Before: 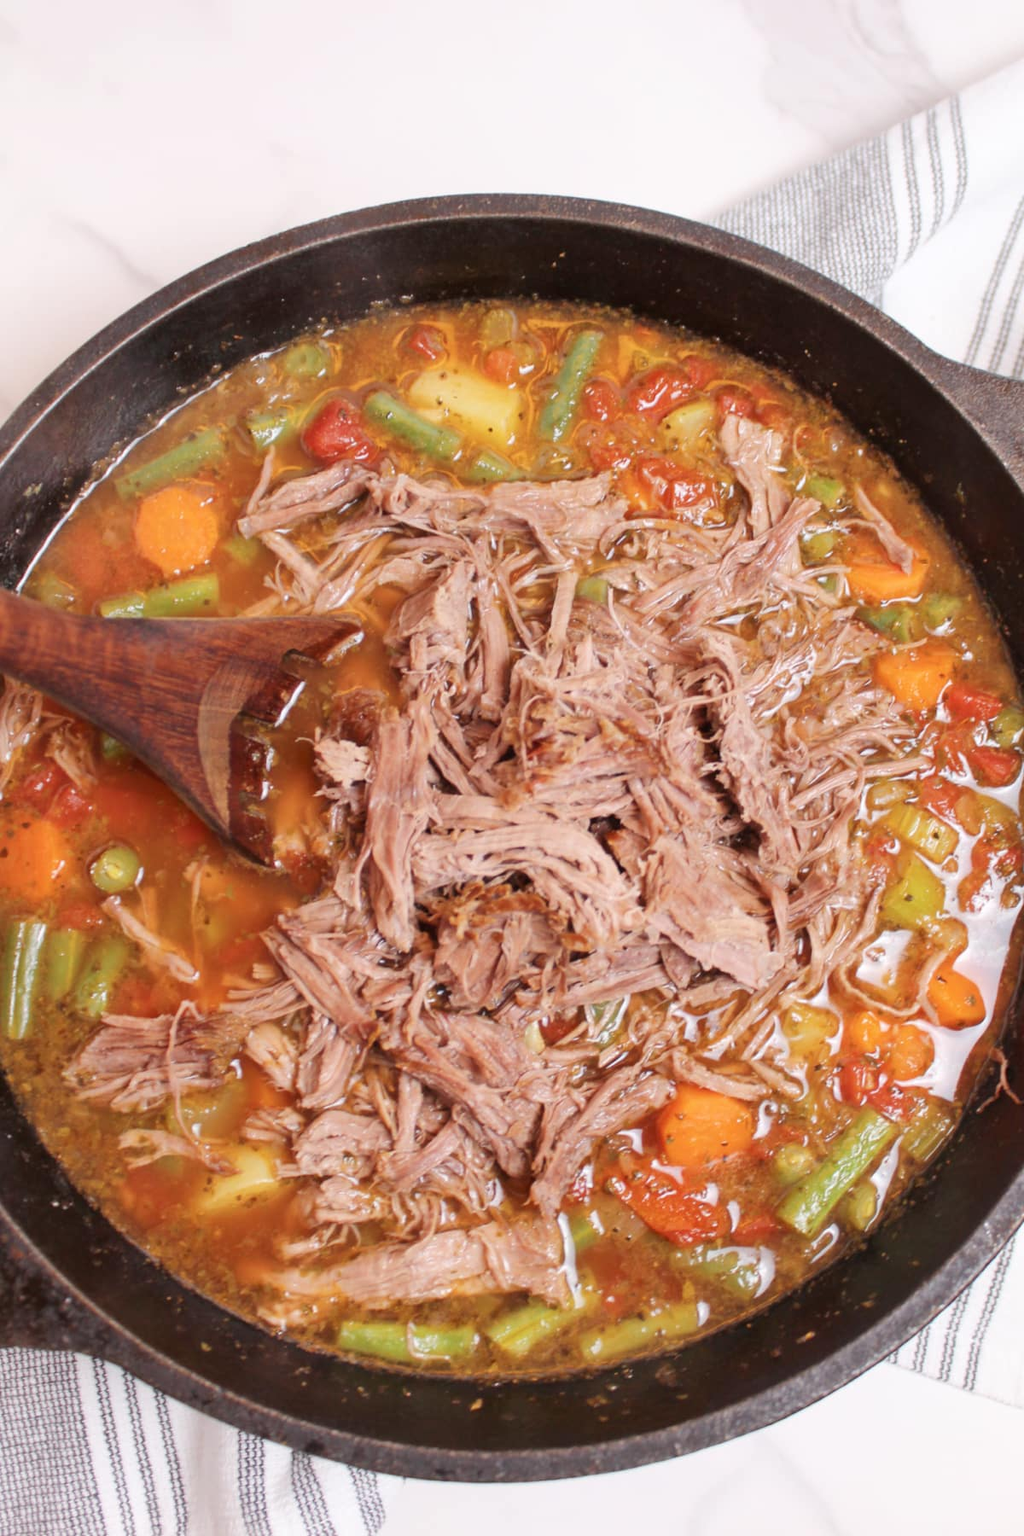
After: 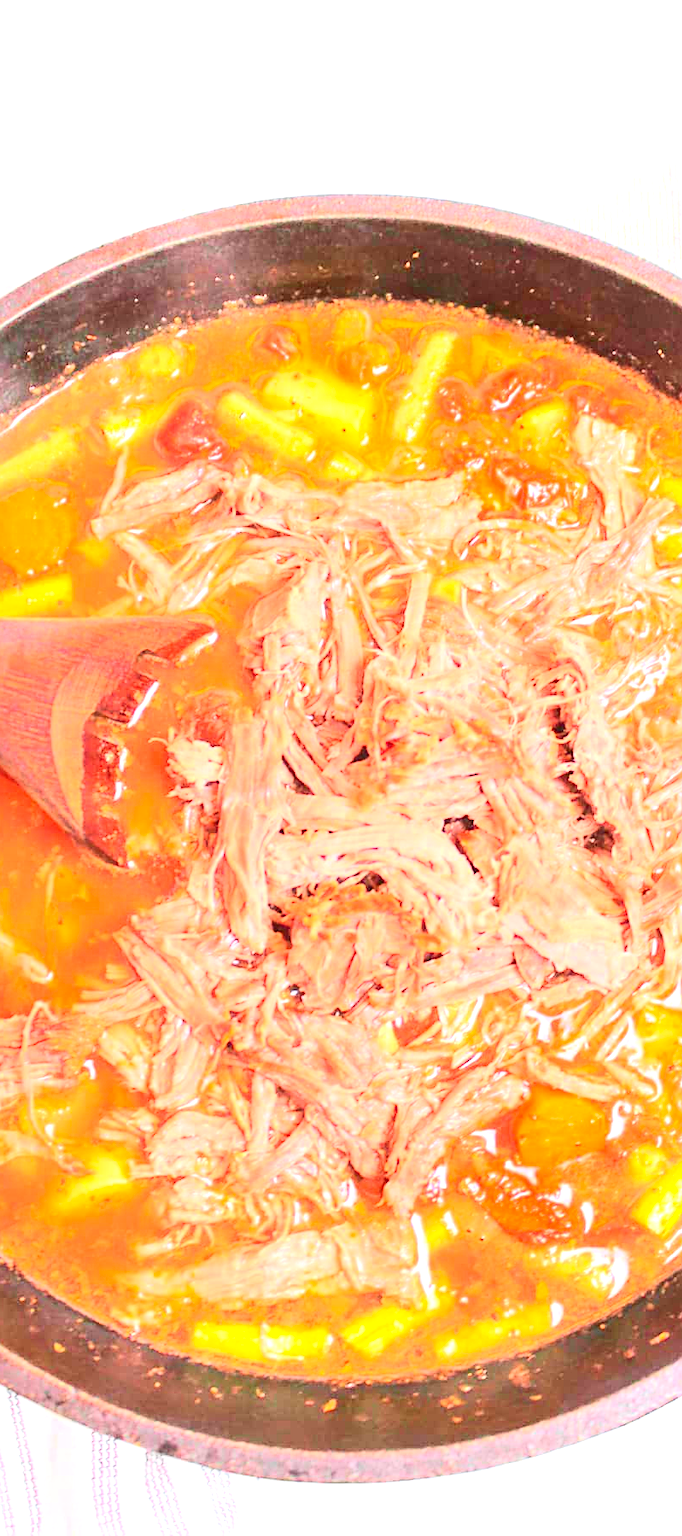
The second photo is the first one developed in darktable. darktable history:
sharpen: on, module defaults
crop and rotate: left 14.358%, right 18.99%
contrast brightness saturation: contrast 0.205, brightness 0.169, saturation 0.222
tone curve: curves: ch0 [(0, 0.017) (0.239, 0.277) (0.508, 0.593) (0.826, 0.855) (1, 0.945)]; ch1 [(0, 0) (0.401, 0.42) (0.442, 0.47) (0.492, 0.498) (0.511, 0.504) (0.555, 0.586) (0.681, 0.739) (1, 1)]; ch2 [(0, 0) (0.411, 0.433) (0.5, 0.504) (0.545, 0.574) (1, 1)], color space Lab, independent channels, preserve colors none
exposure: exposure 2.004 EV, compensate highlight preservation false
